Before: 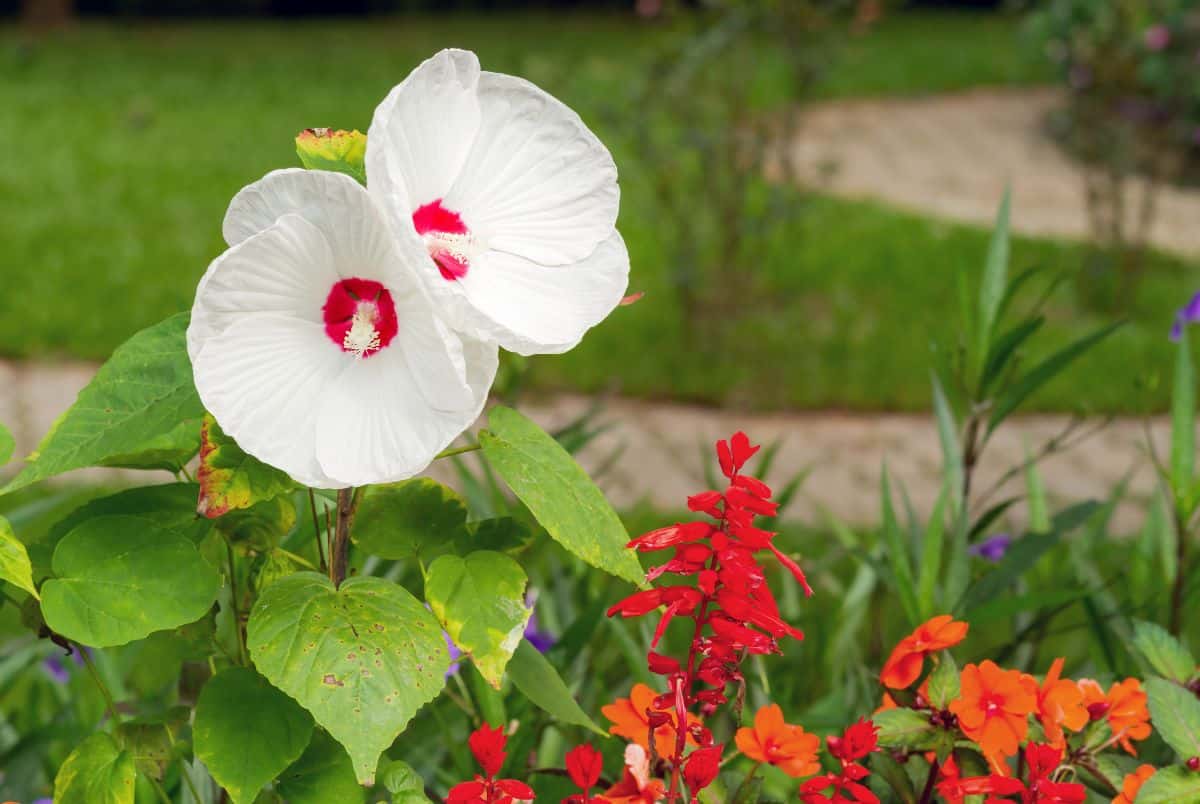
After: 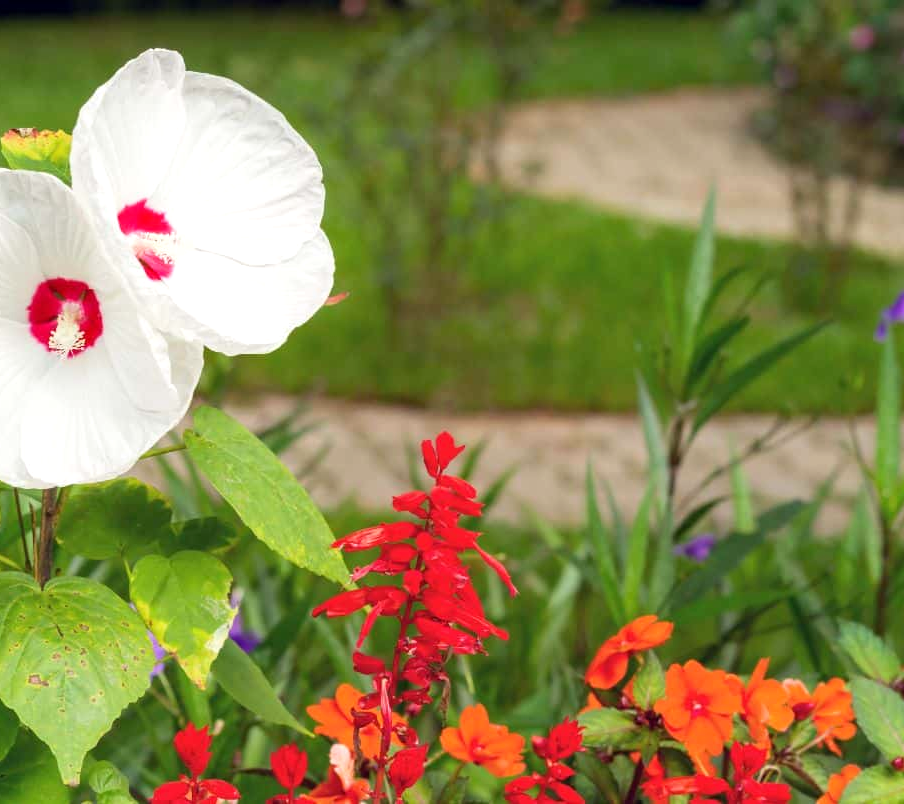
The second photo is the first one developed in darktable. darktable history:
crop and rotate: left 24.6%
tone curve: curves: ch0 [(0, 0) (0.003, 0.003) (0.011, 0.011) (0.025, 0.025) (0.044, 0.045) (0.069, 0.07) (0.1, 0.101) (0.136, 0.138) (0.177, 0.18) (0.224, 0.228) (0.277, 0.281) (0.335, 0.34) (0.399, 0.405) (0.468, 0.475) (0.543, 0.551) (0.623, 0.633) (0.709, 0.72) (0.801, 0.813) (0.898, 0.907) (1, 1)], preserve colors none
exposure: exposure 0.258 EV, compensate highlight preservation false
